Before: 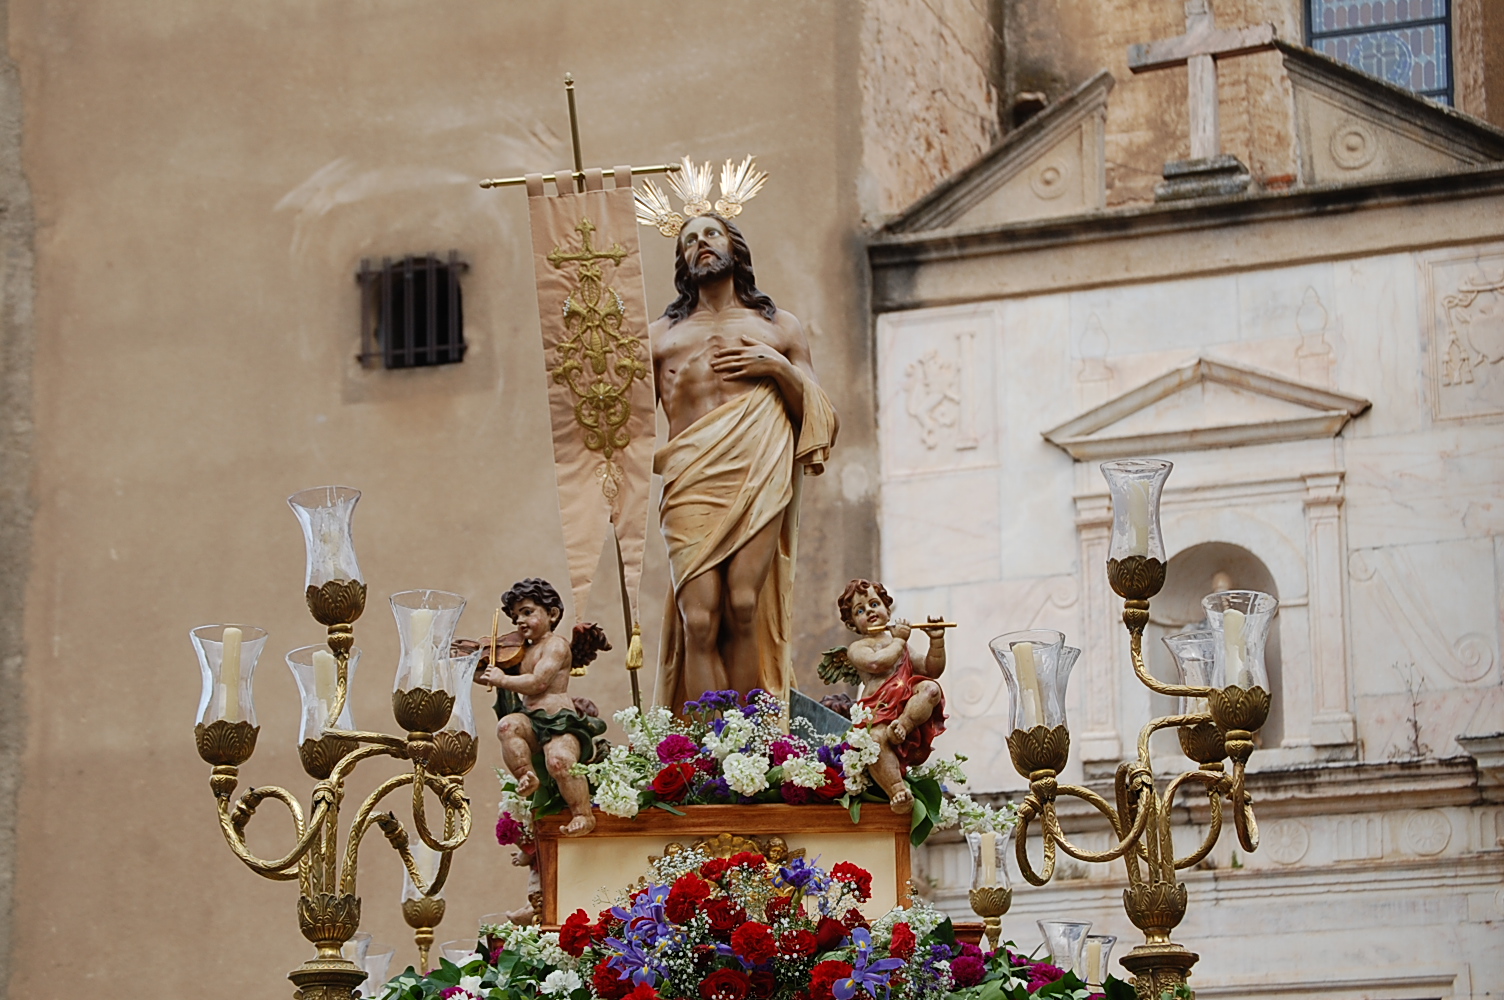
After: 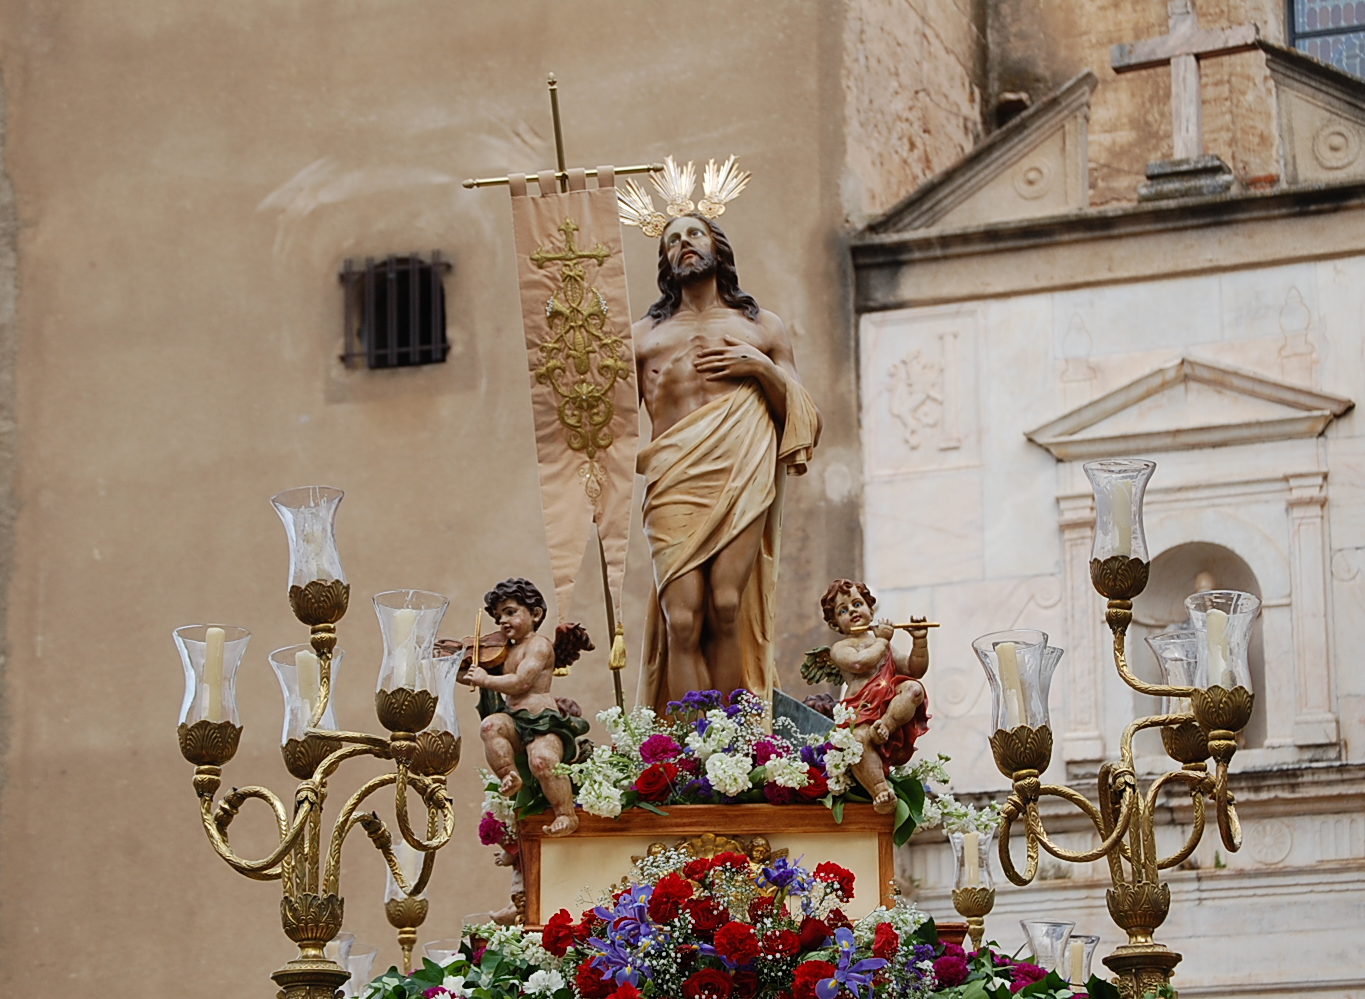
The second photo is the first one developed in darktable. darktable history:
crop and rotate: left 1.14%, right 8.051%
